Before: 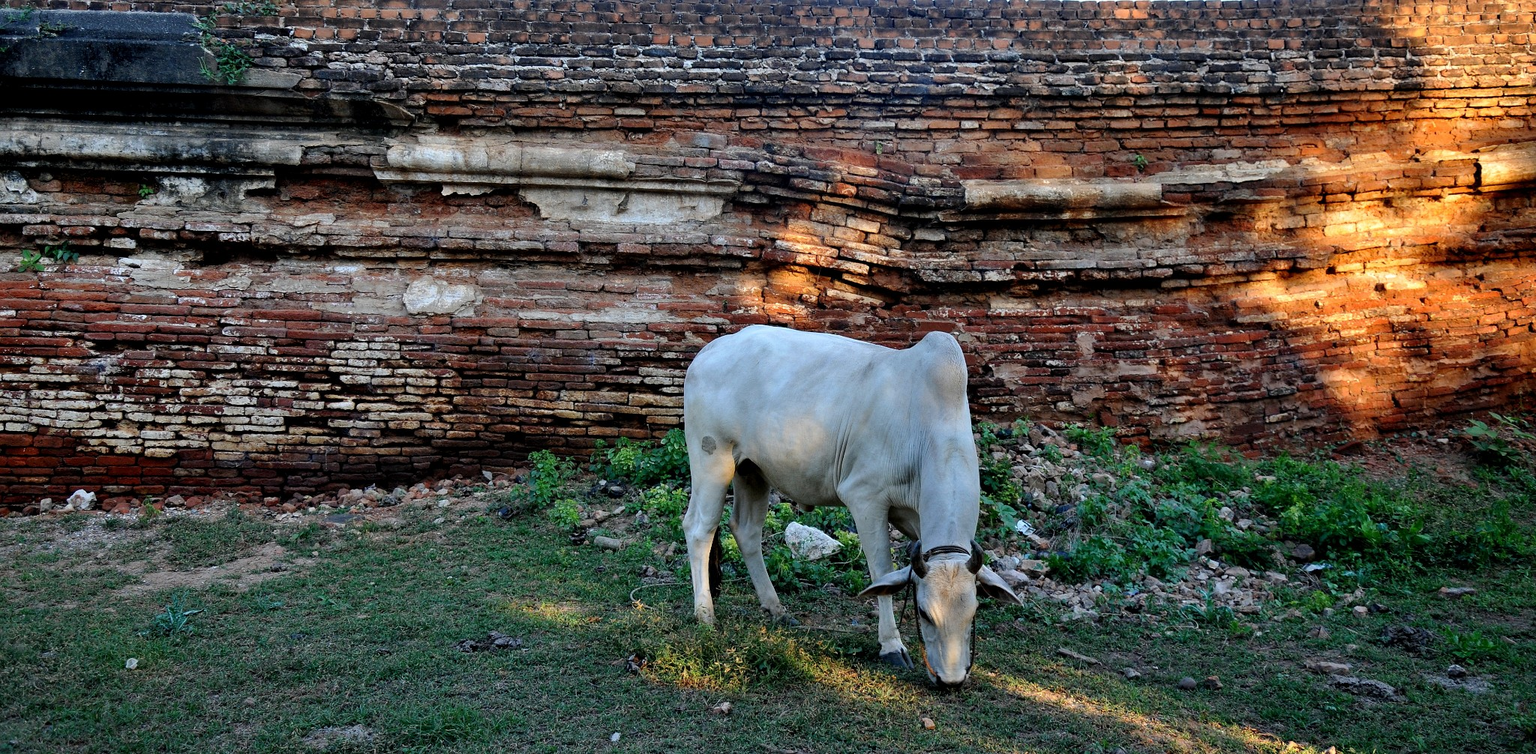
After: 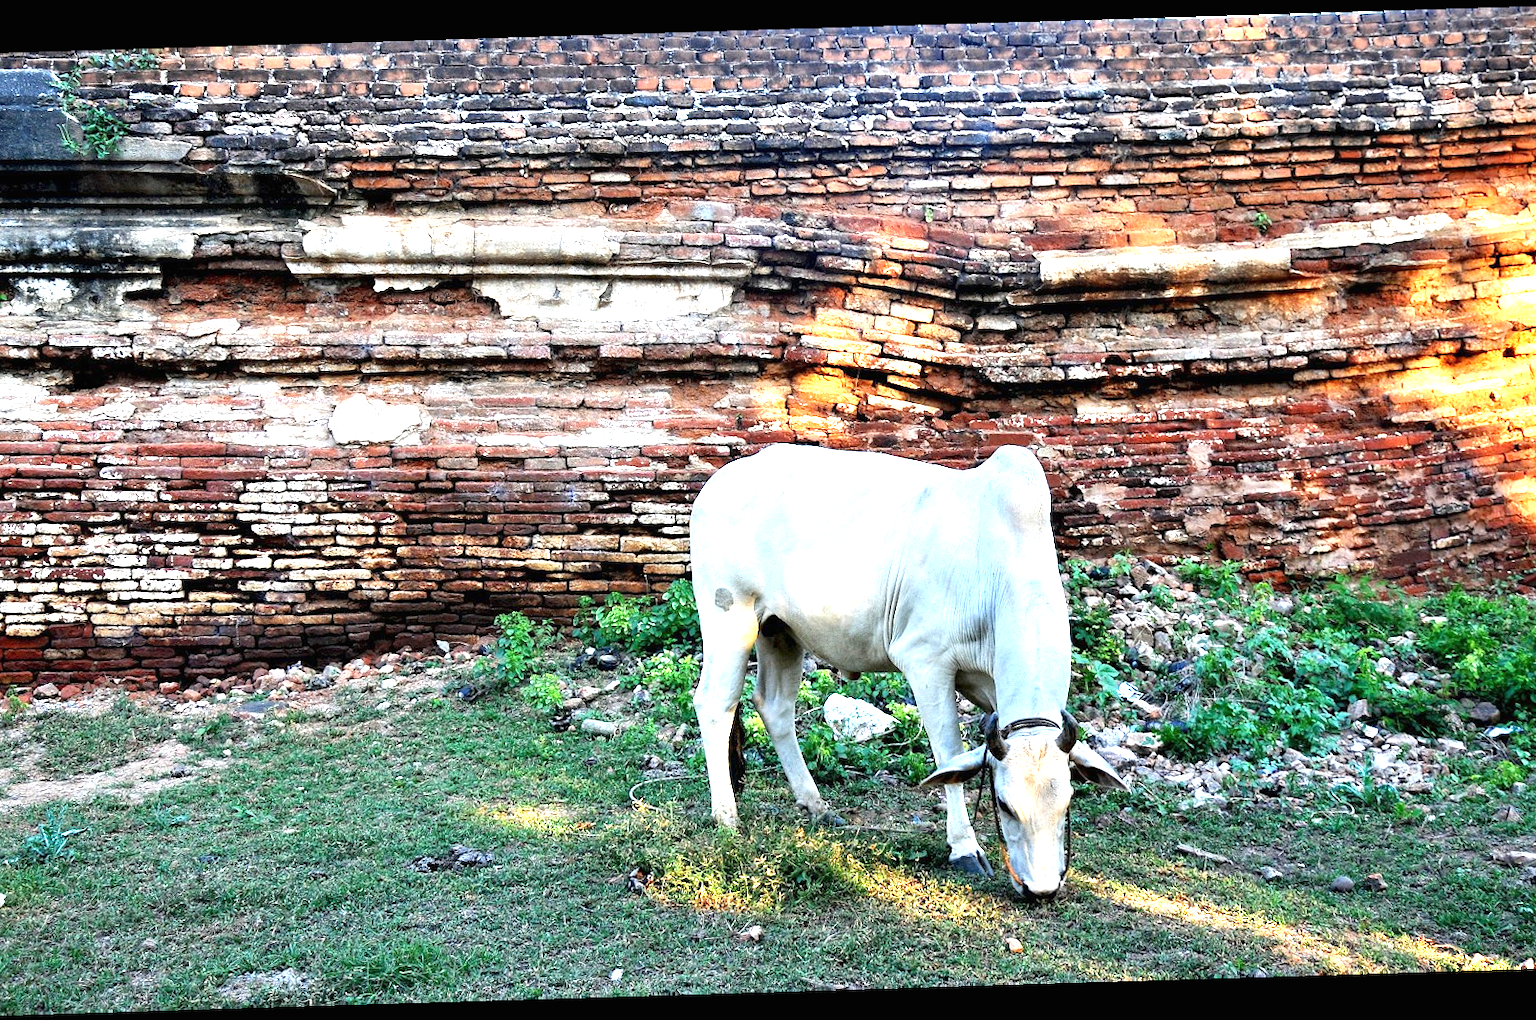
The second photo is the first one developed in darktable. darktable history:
exposure: black level correction 0, exposure 1.9 EV, compensate highlight preservation false
crop: left 9.88%, right 12.664%
rotate and perspective: rotation -1.75°, automatic cropping off
